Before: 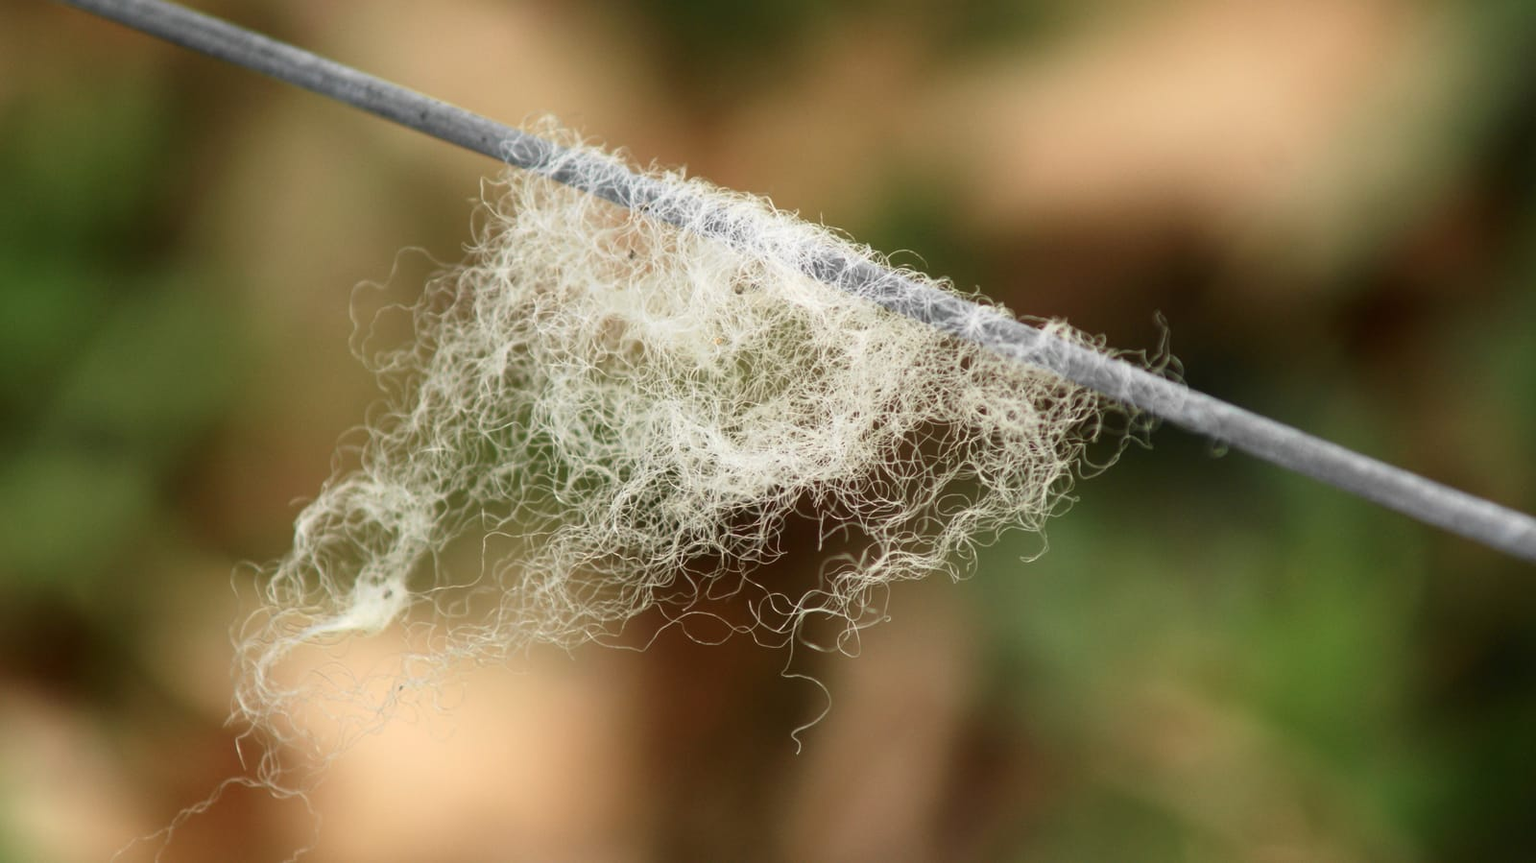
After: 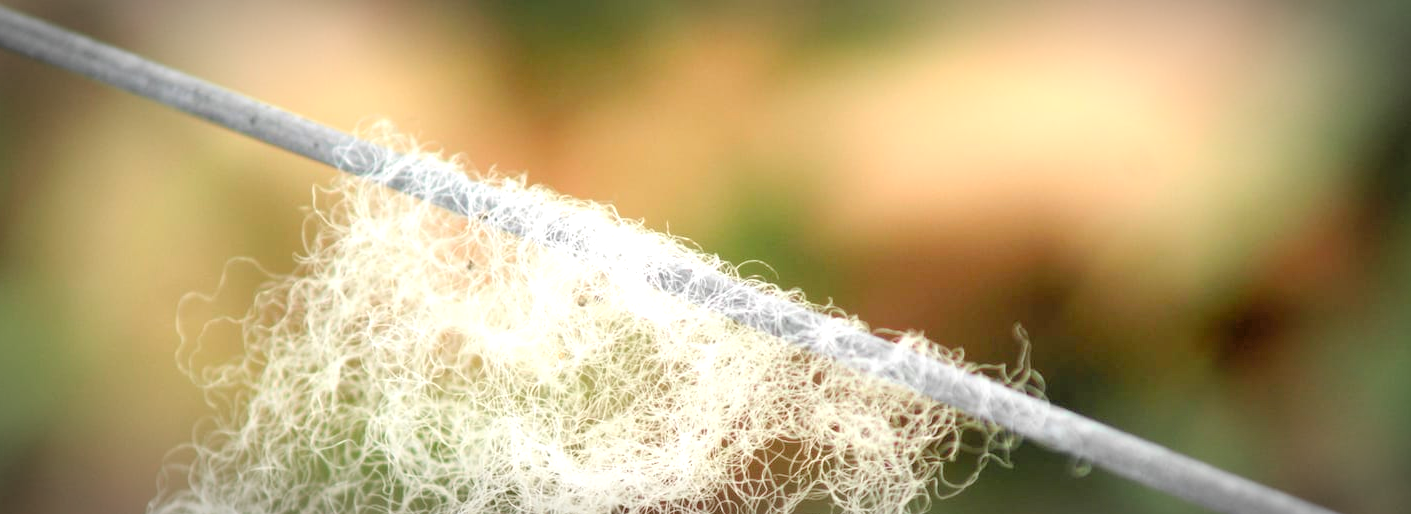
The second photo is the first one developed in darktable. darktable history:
vignetting: automatic ratio true
exposure: exposure 0.6 EV, compensate highlight preservation false
crop and rotate: left 11.812%, bottom 42.776%
levels: levels [0.072, 0.414, 0.976]
